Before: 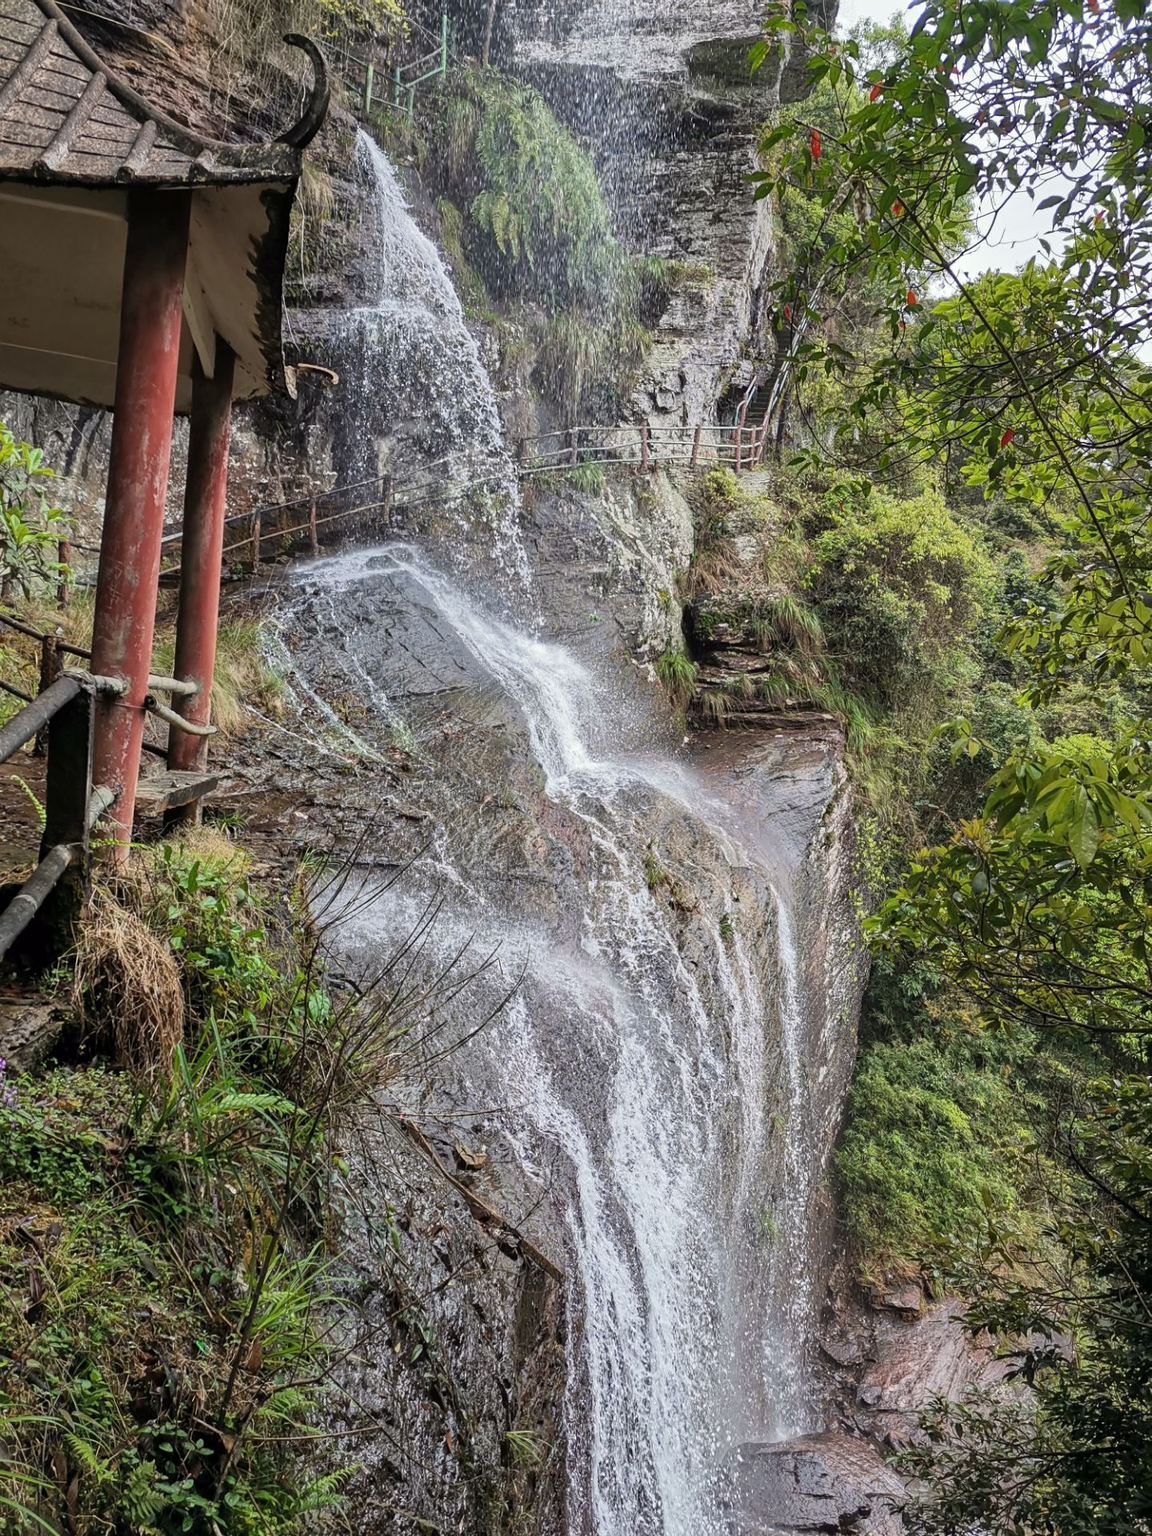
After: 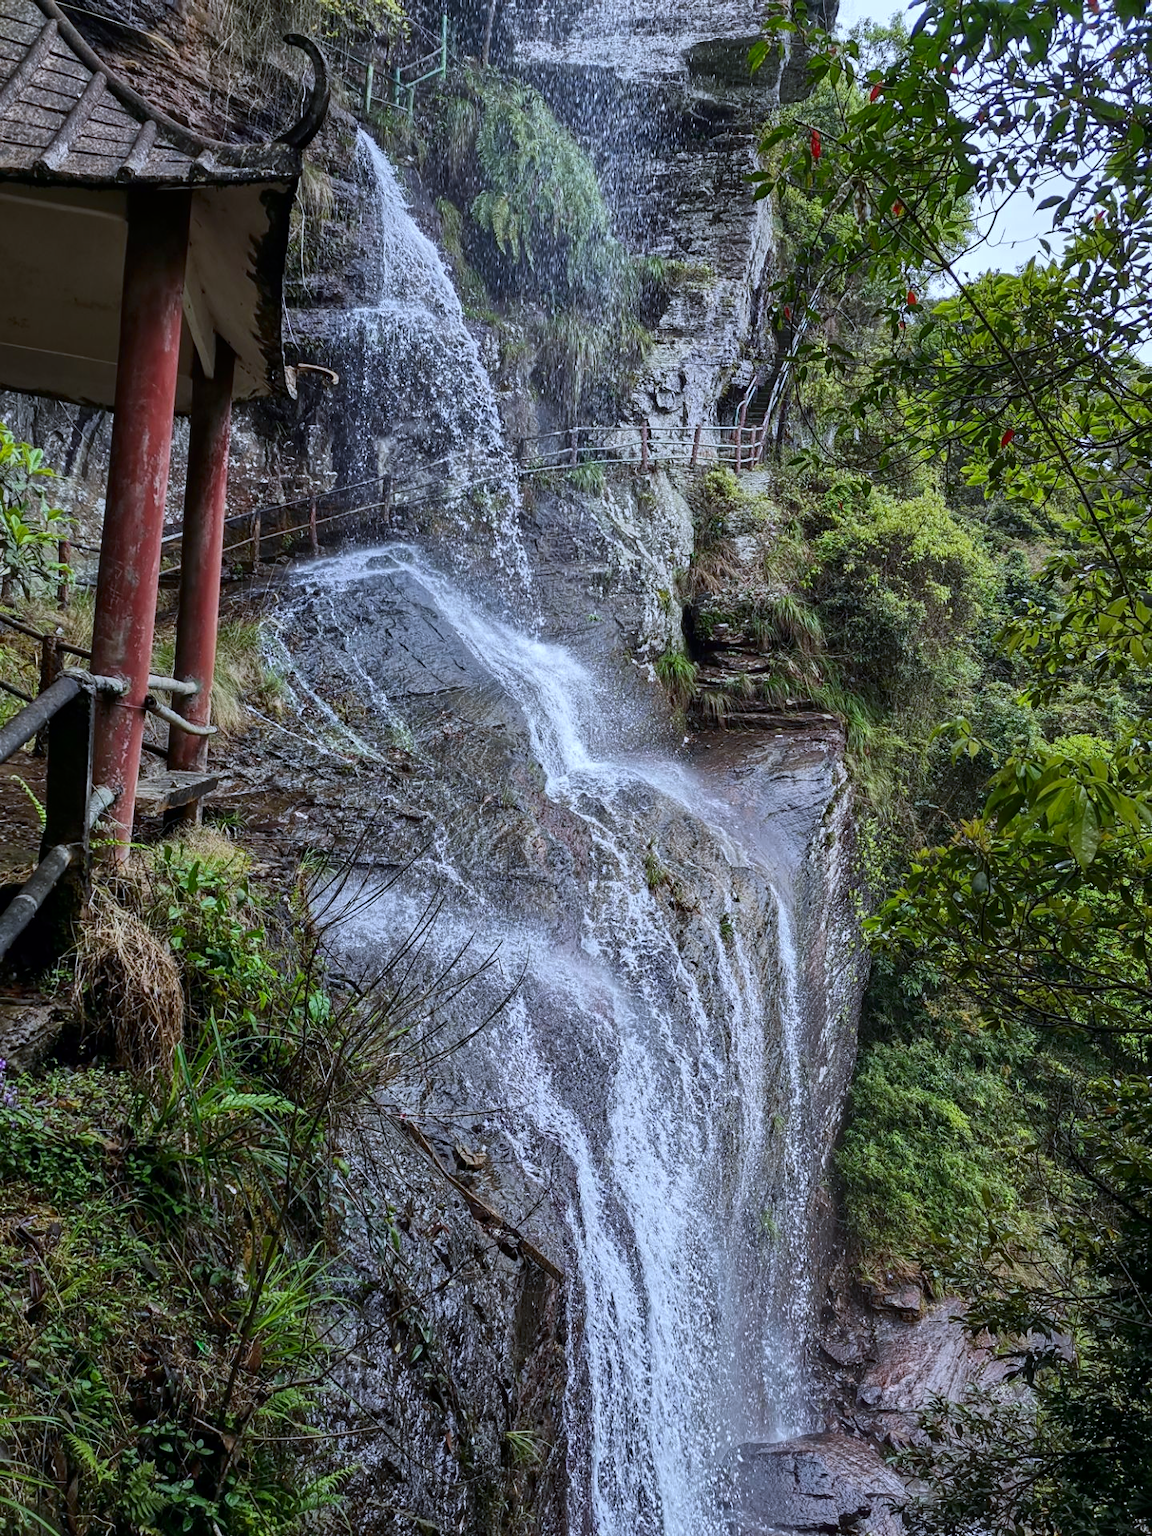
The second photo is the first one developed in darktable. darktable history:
contrast brightness saturation: contrast 0.07, brightness -0.13, saturation 0.06
white balance: red 0.926, green 1.003, blue 1.133
